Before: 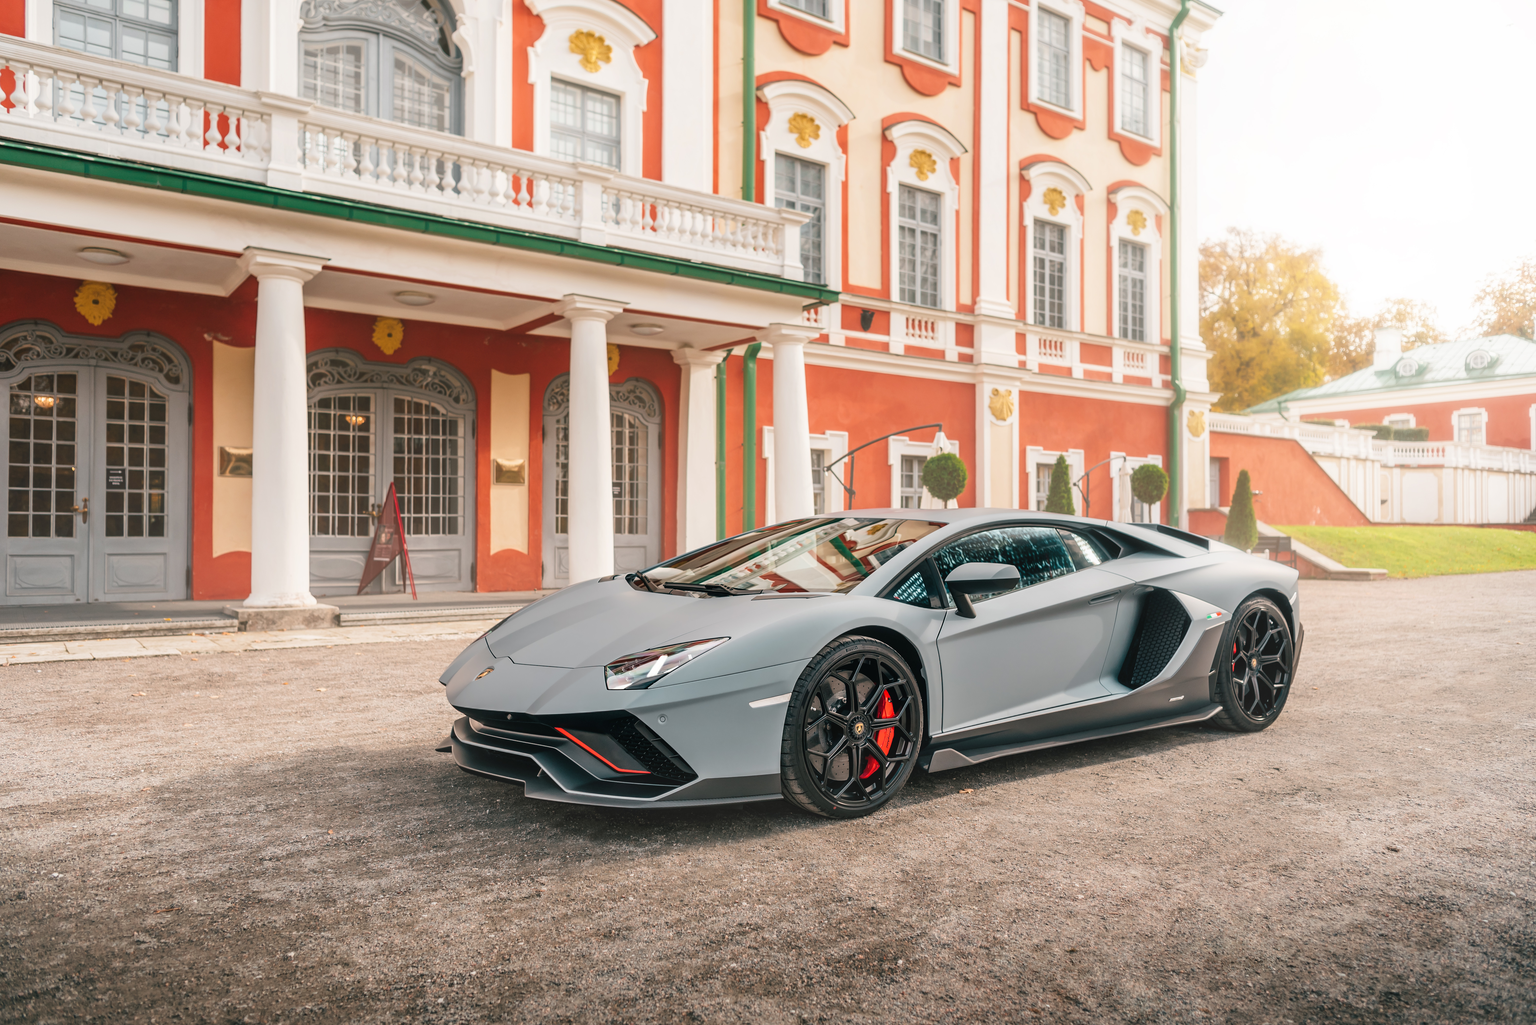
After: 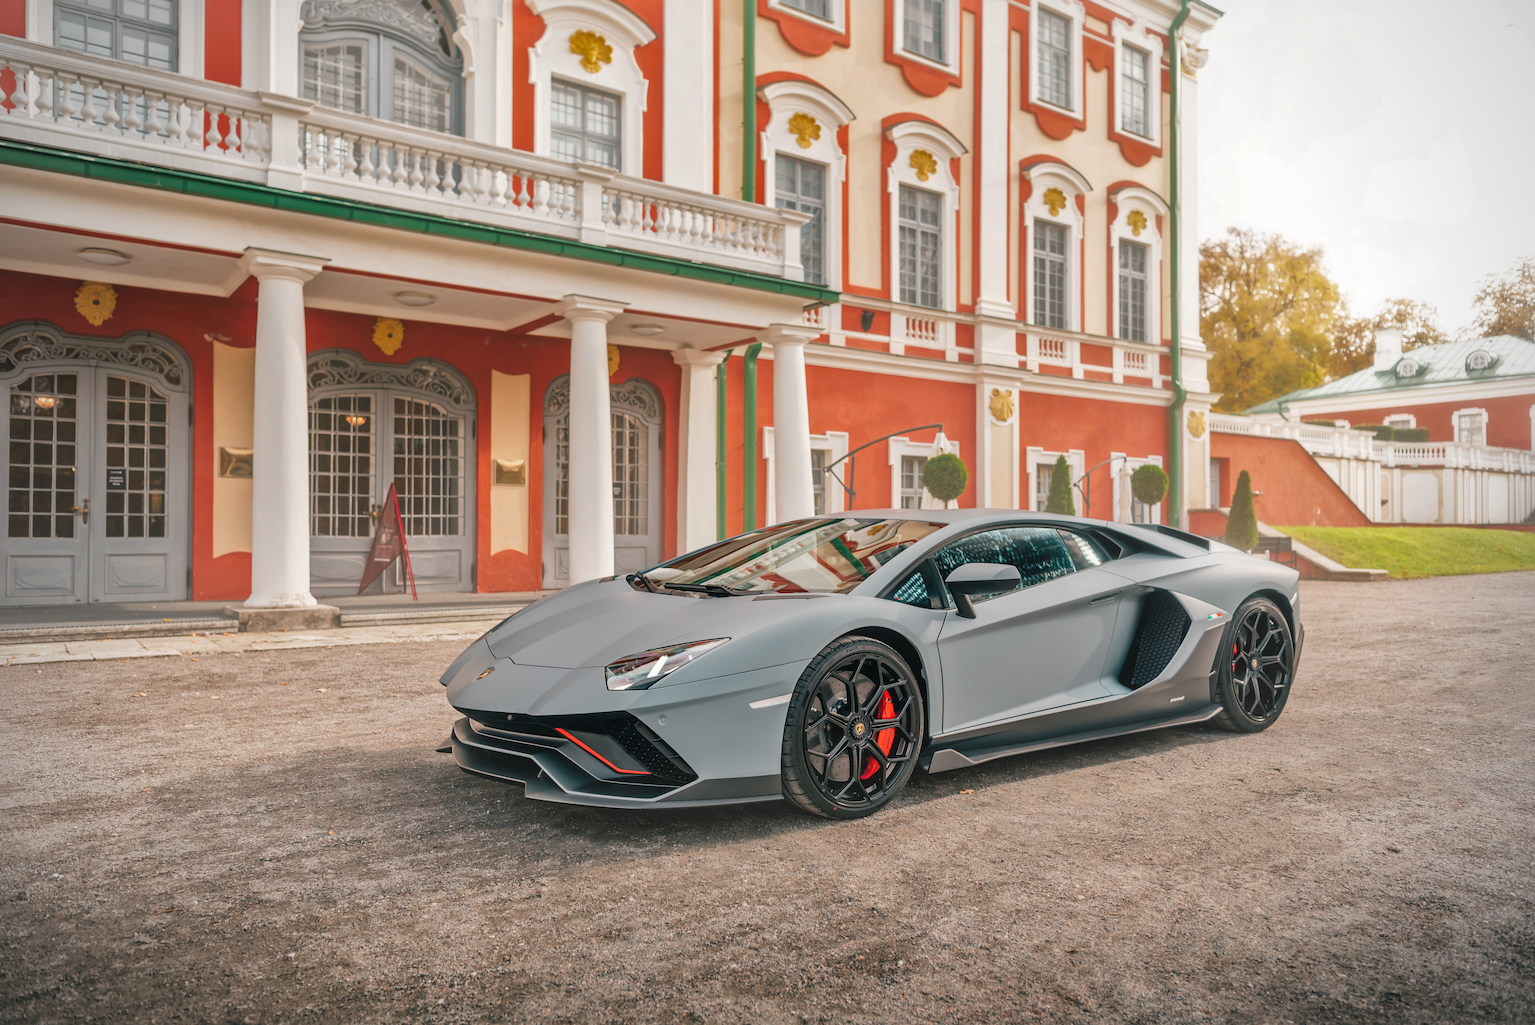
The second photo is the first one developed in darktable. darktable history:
vignetting: fall-off radius 61.04%, unbound false
shadows and highlights: shadows 39.81, highlights -60.1
